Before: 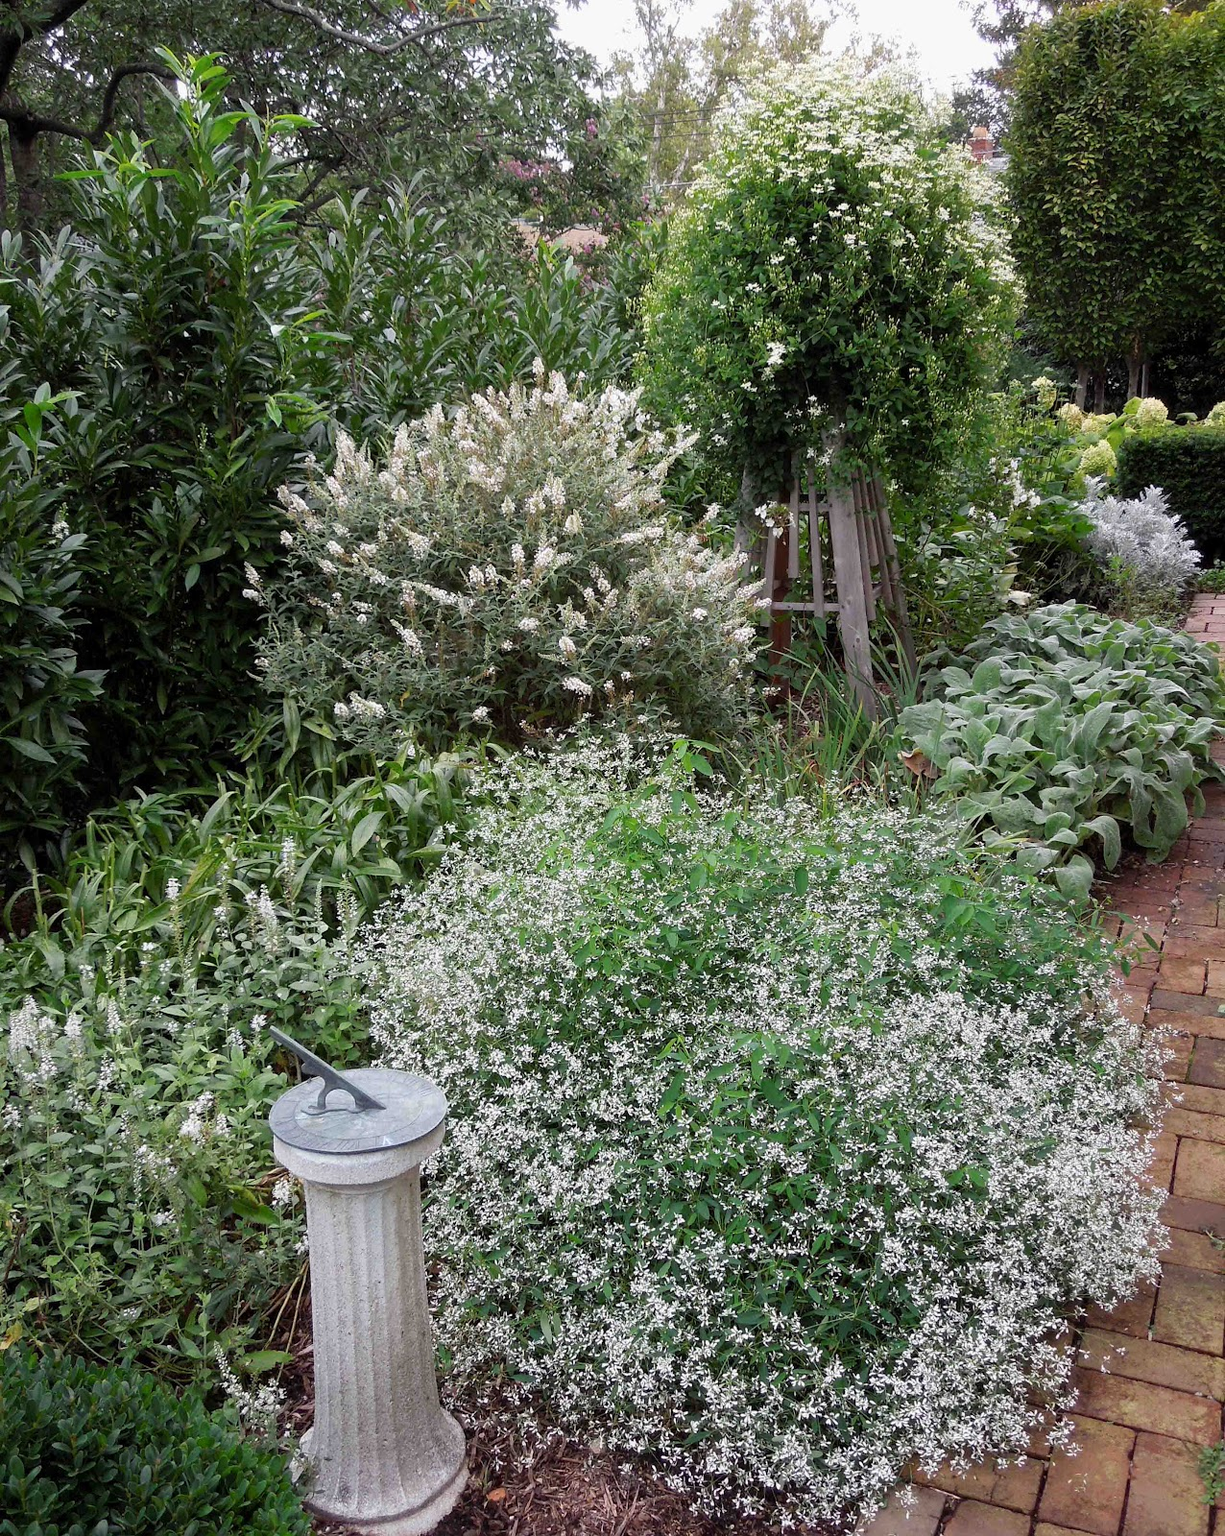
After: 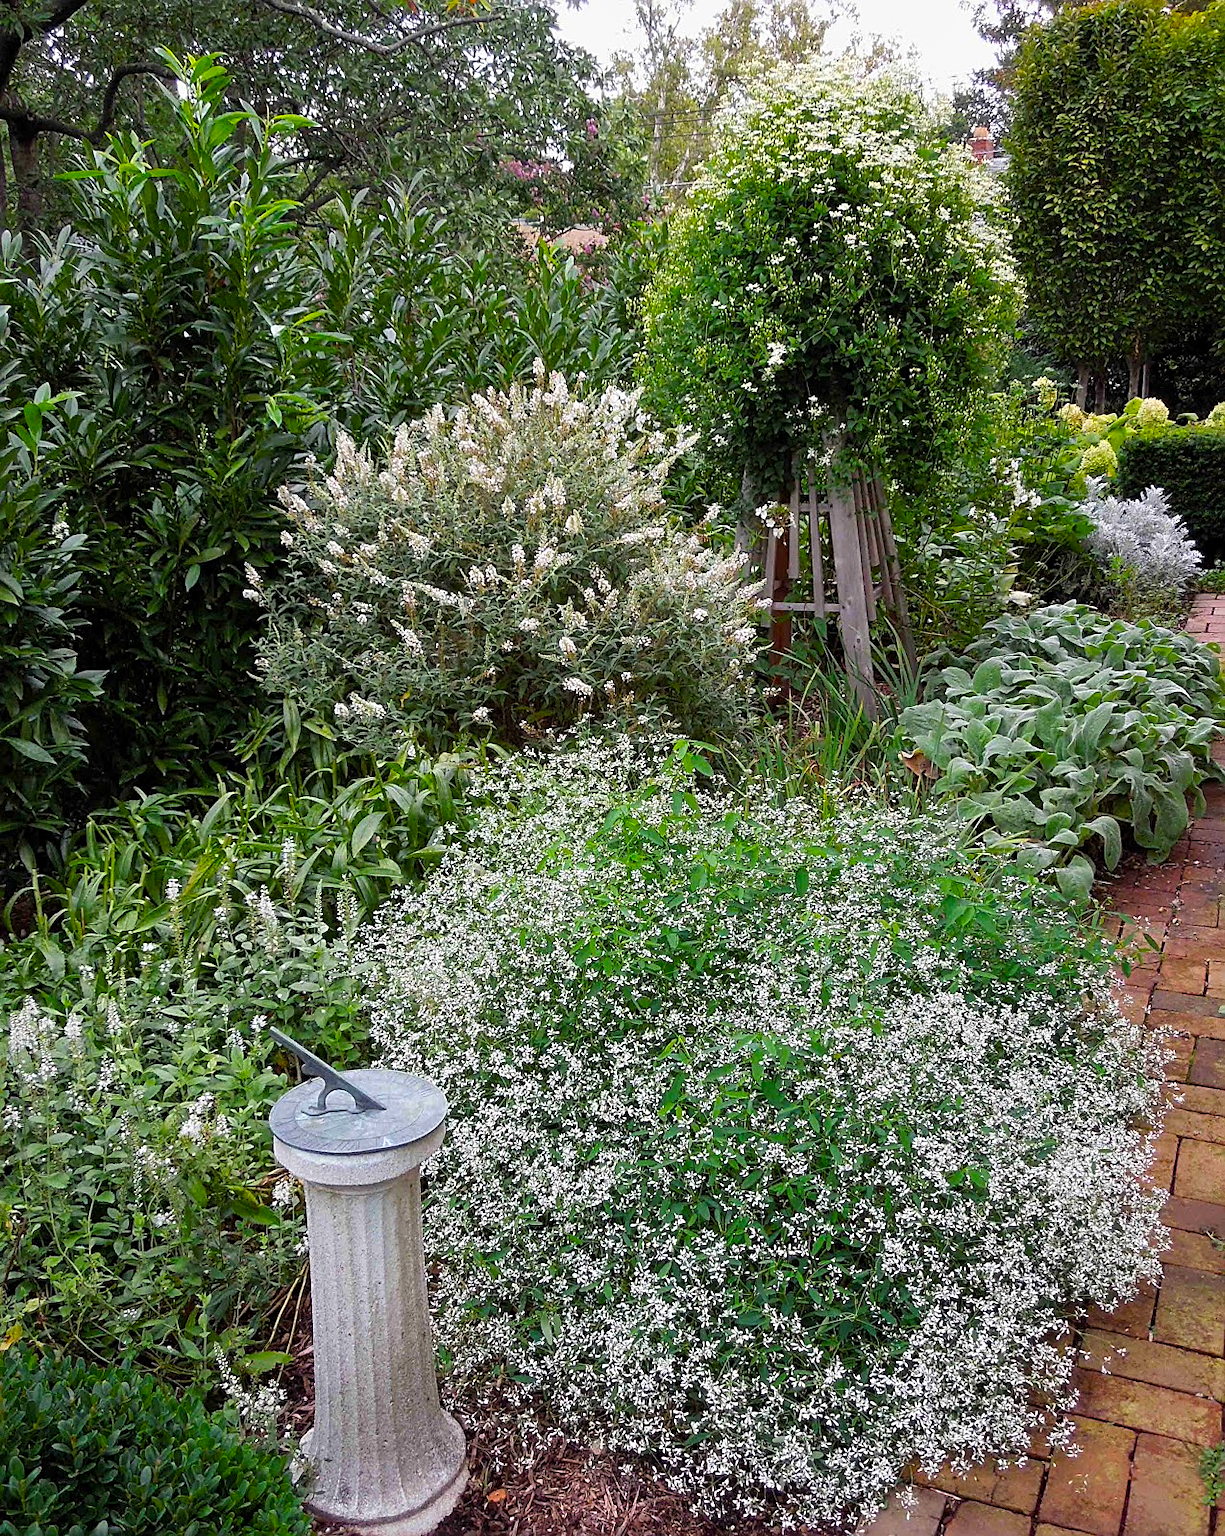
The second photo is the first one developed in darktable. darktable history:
color balance rgb: linear chroma grading › global chroma 15.057%, perceptual saturation grading › global saturation 25.897%
shadows and highlights: shadows 29.72, highlights -30.32, highlights color adjustment 52.31%, low approximation 0.01, soften with gaussian
sharpen: on, module defaults
crop: bottom 0.054%
